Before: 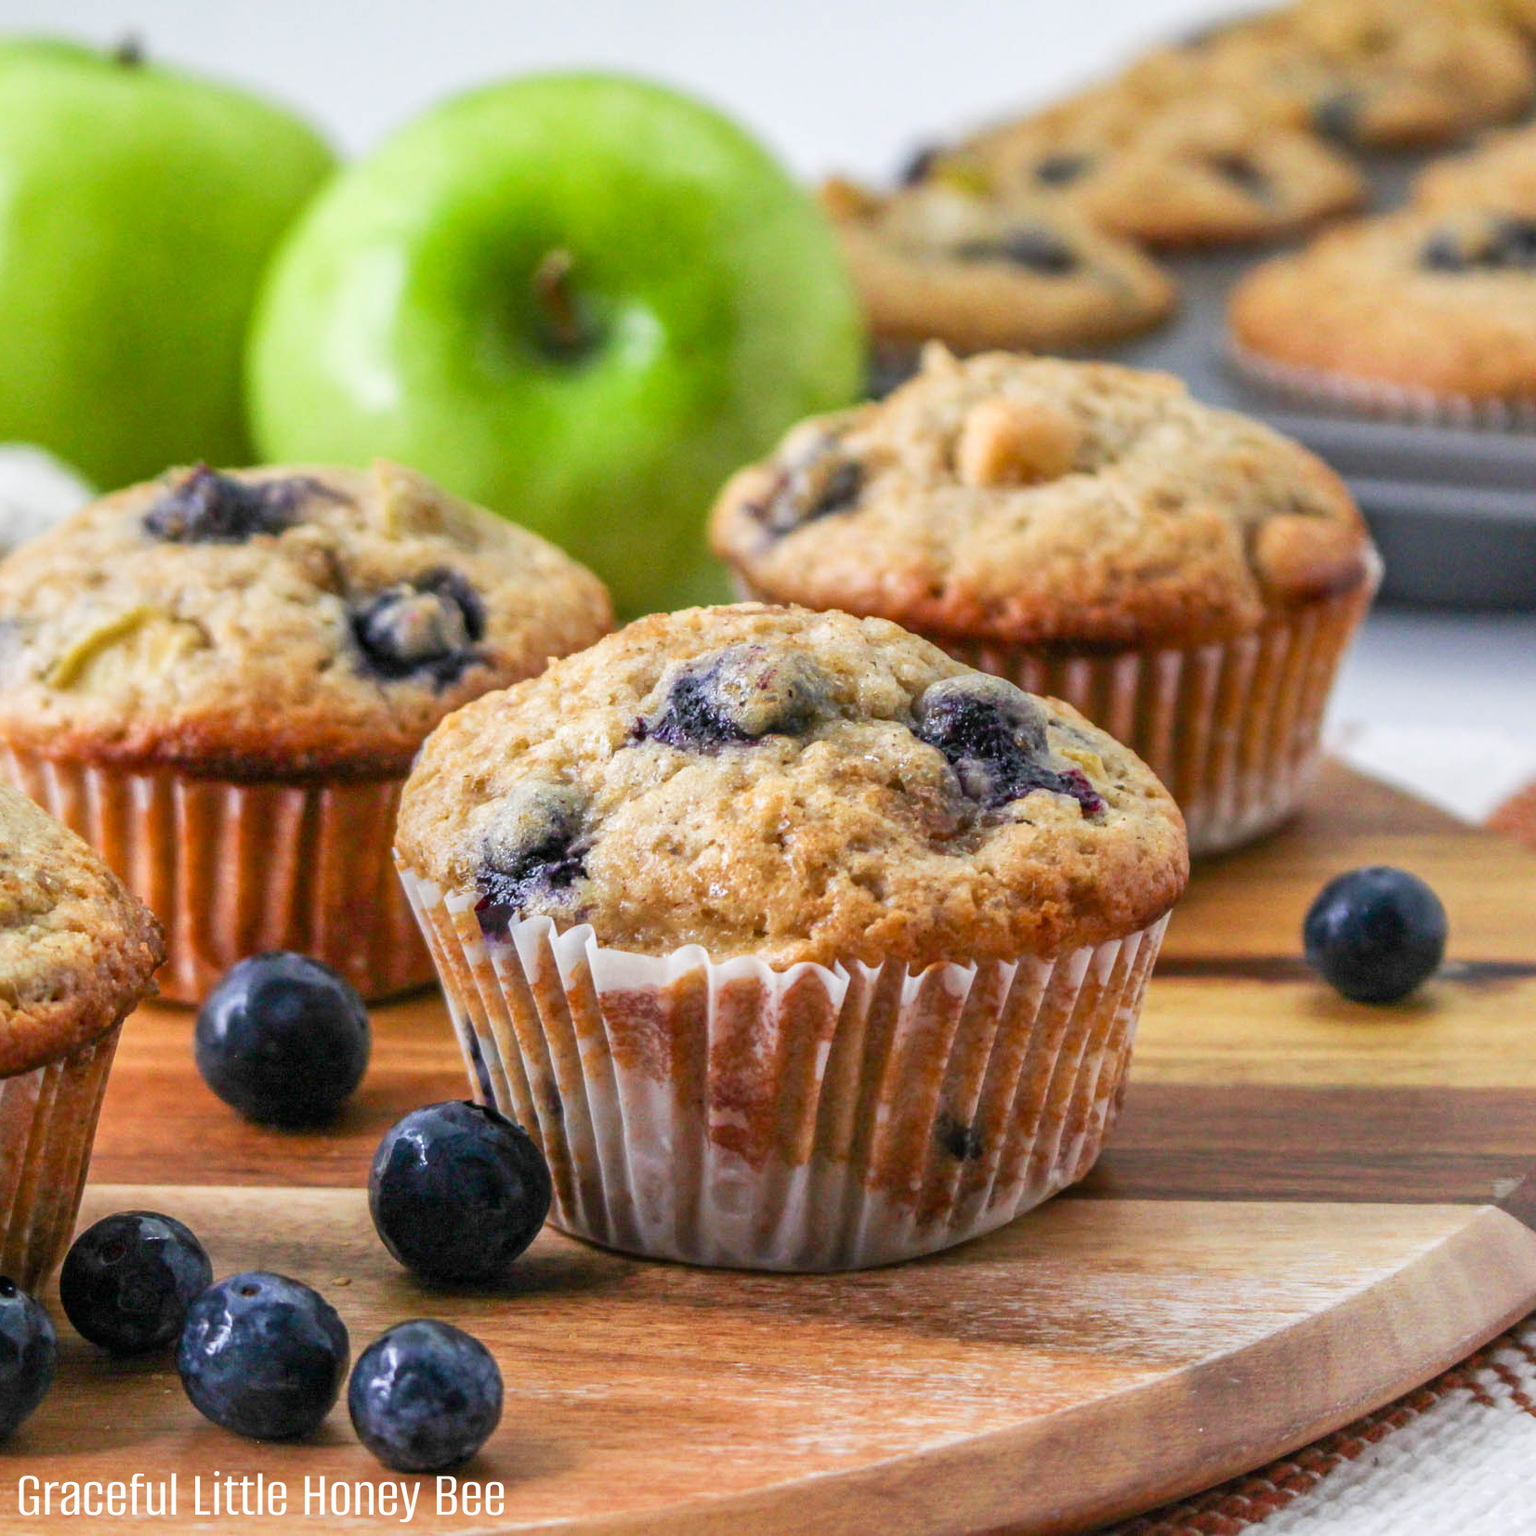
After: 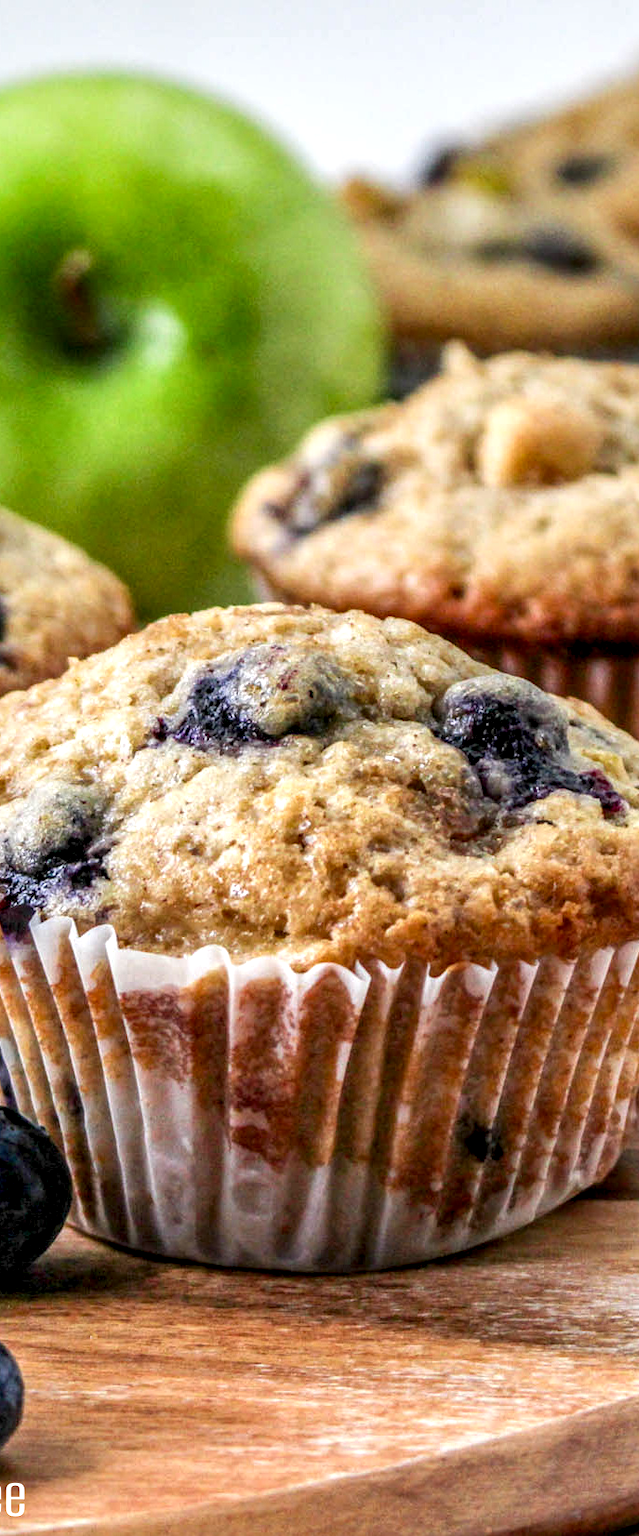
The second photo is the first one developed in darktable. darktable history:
crop: left 31.229%, right 27.105%
local contrast: highlights 60%, shadows 60%, detail 160%
